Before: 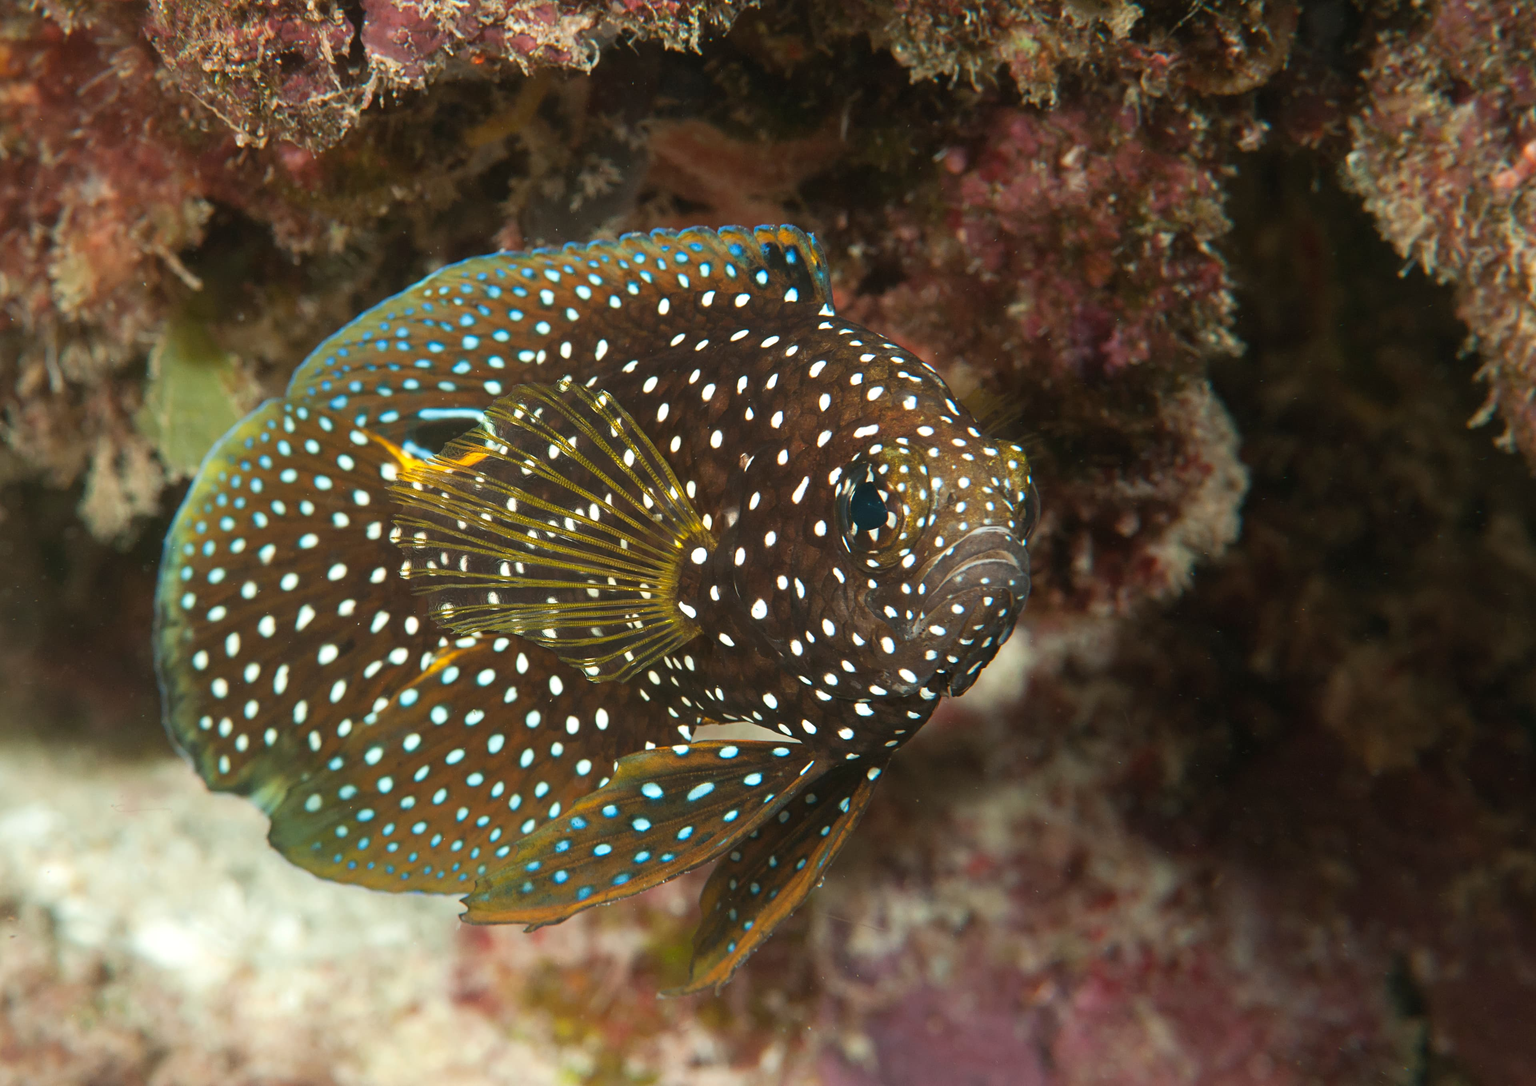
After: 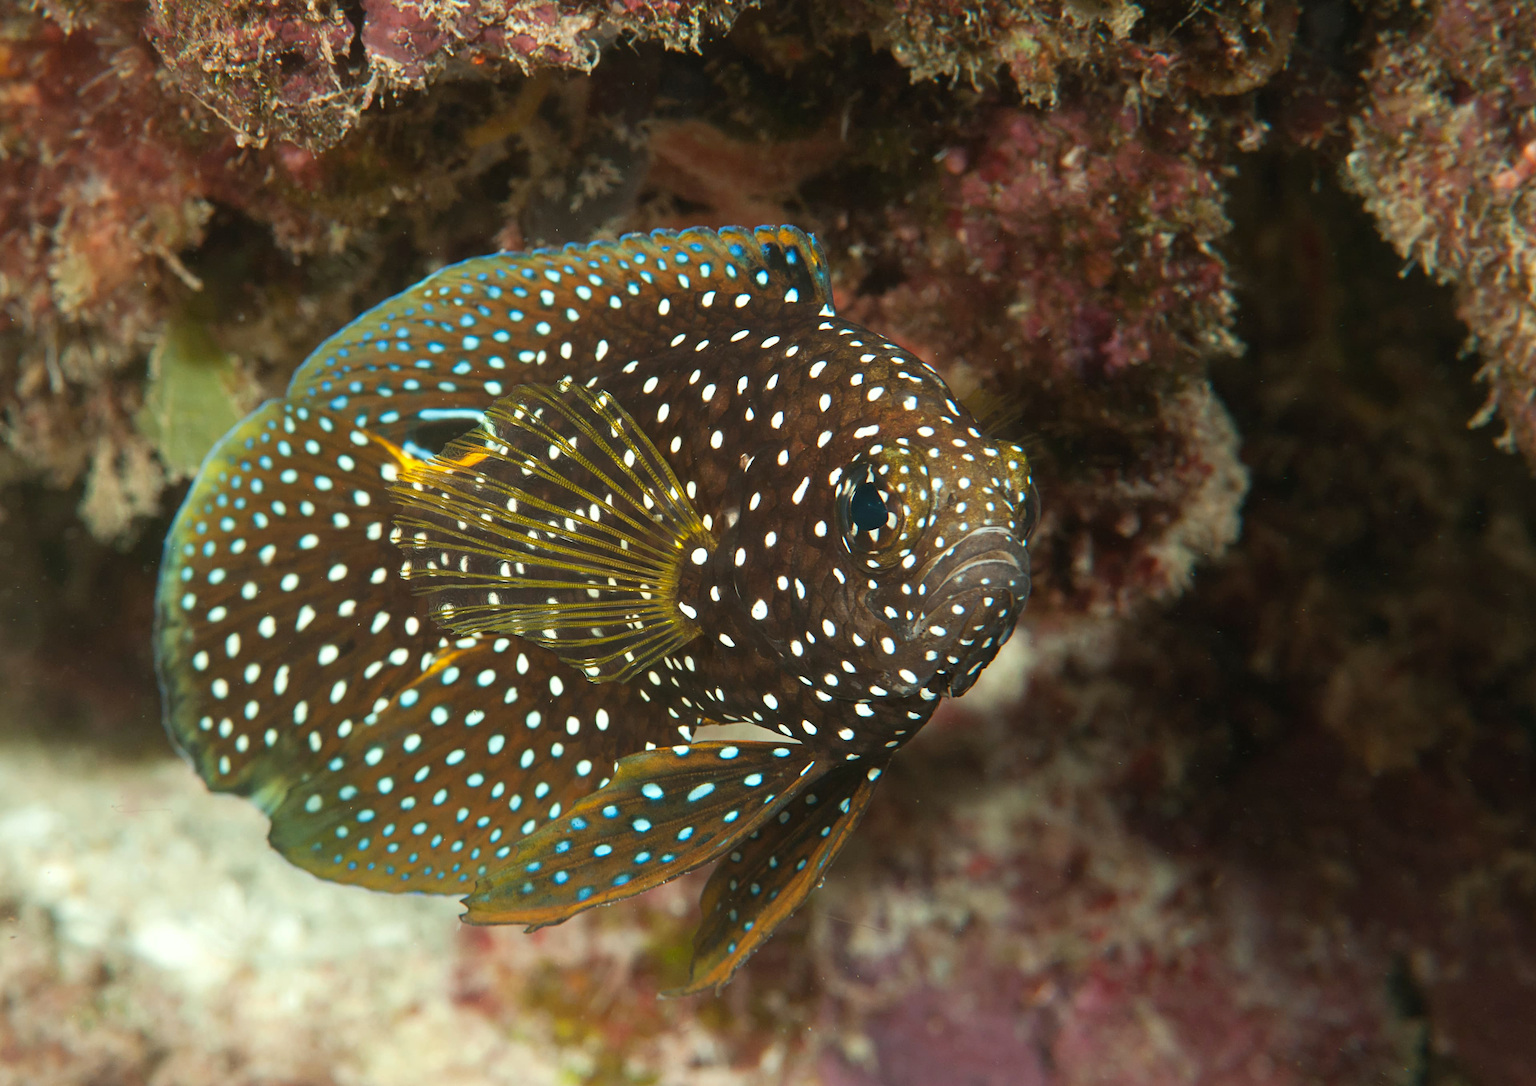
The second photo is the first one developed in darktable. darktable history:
color correction: highlights a* -2.51, highlights b* 2.29
